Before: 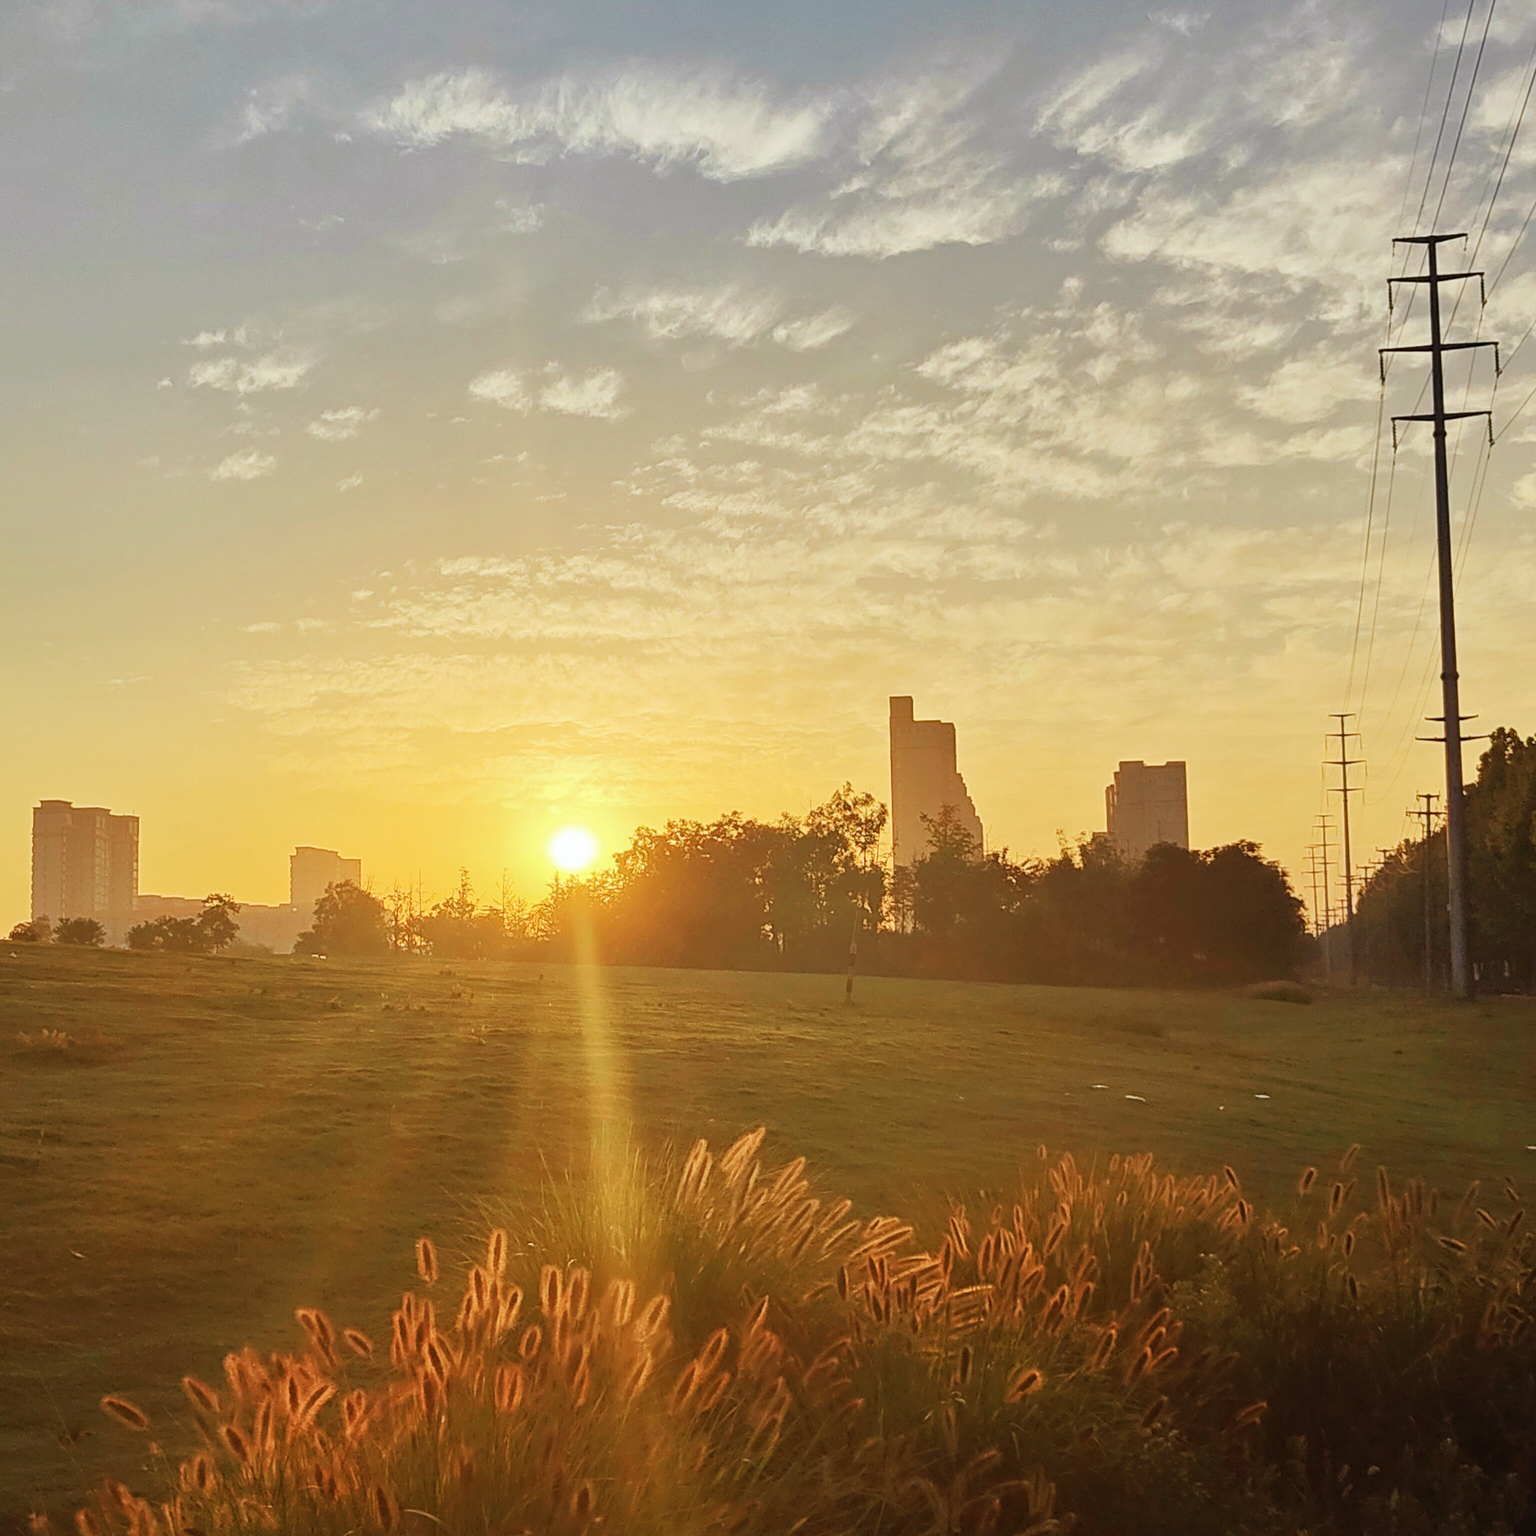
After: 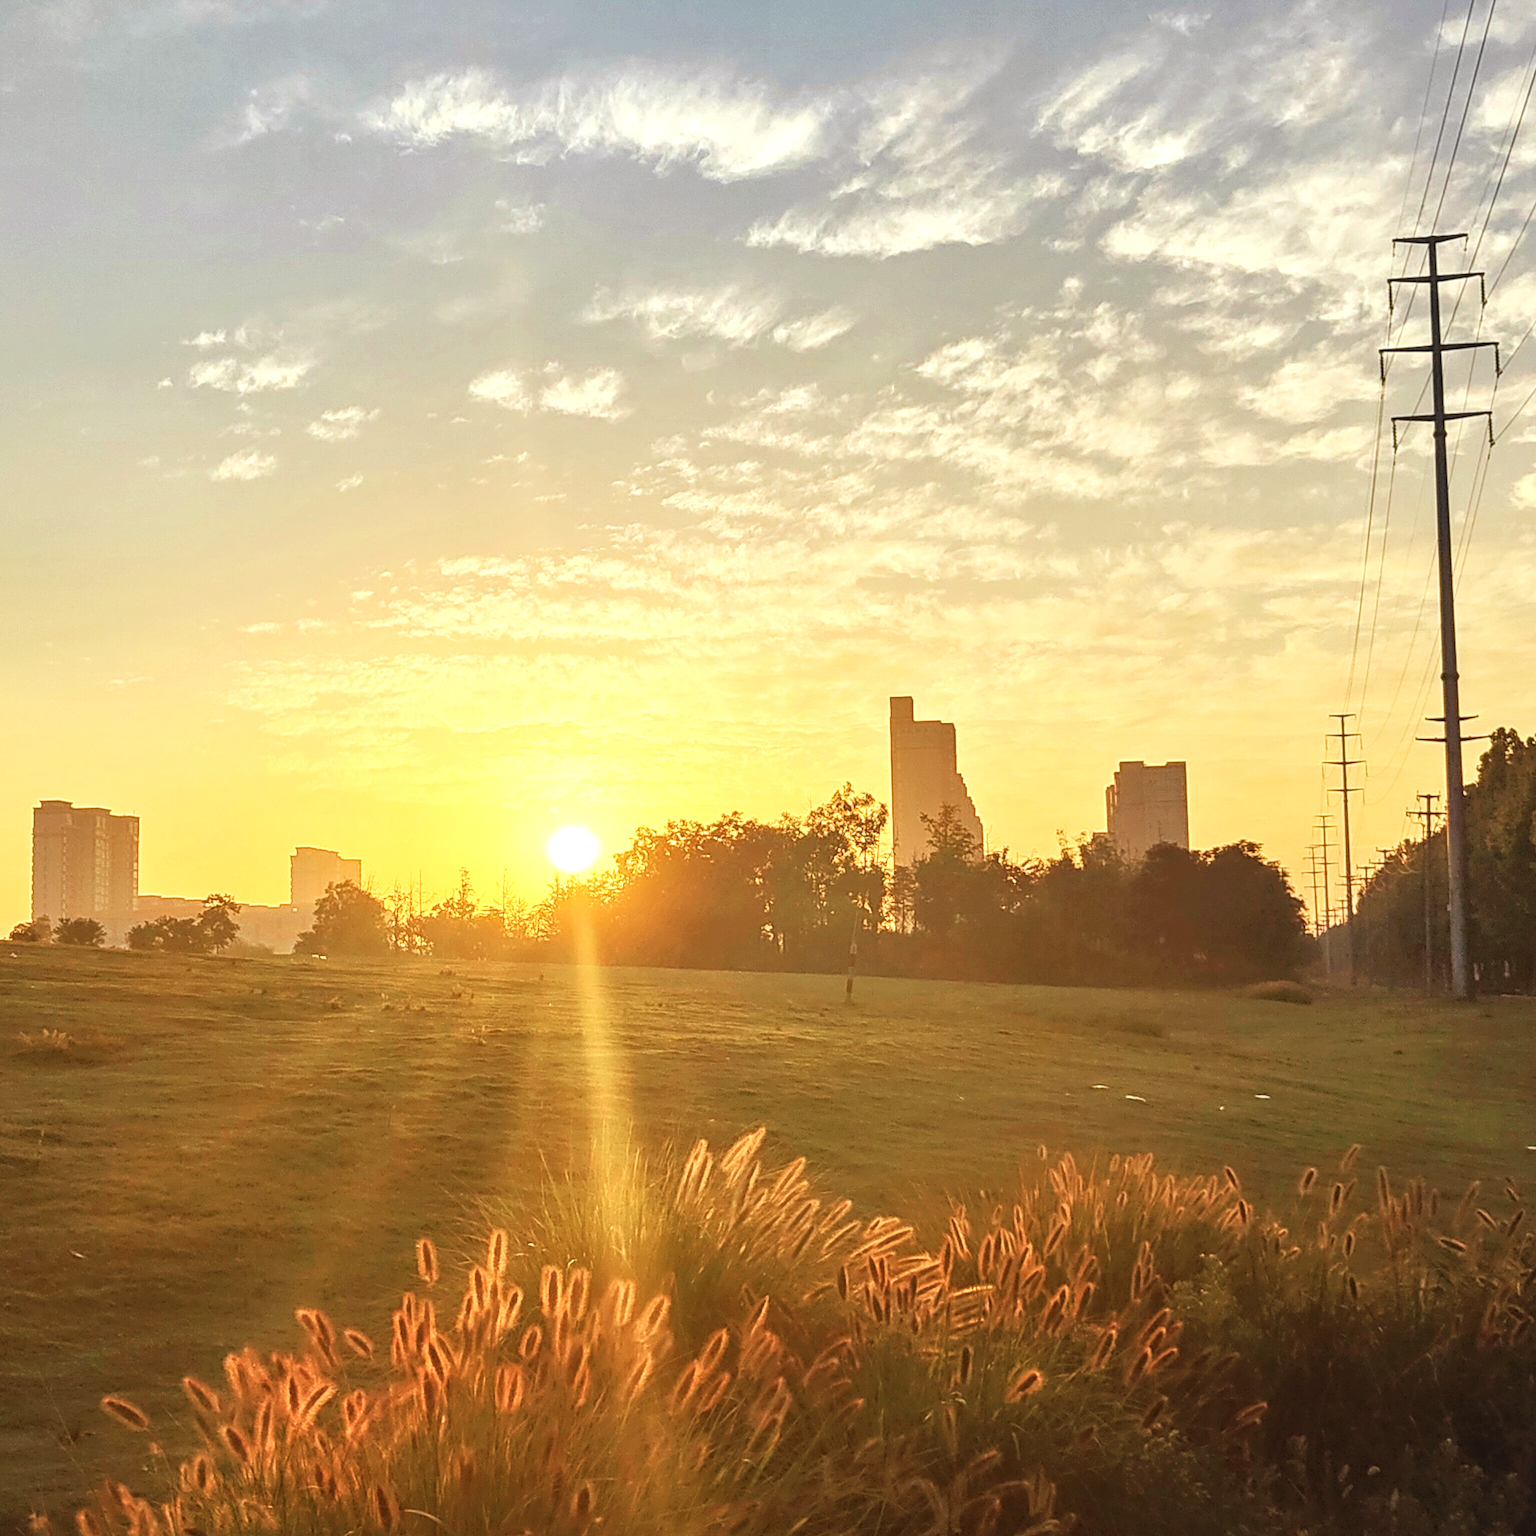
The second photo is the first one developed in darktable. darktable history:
local contrast: on, module defaults
exposure: black level correction 0, exposure 0.5 EV, compensate exposure bias true, compensate highlight preservation false
